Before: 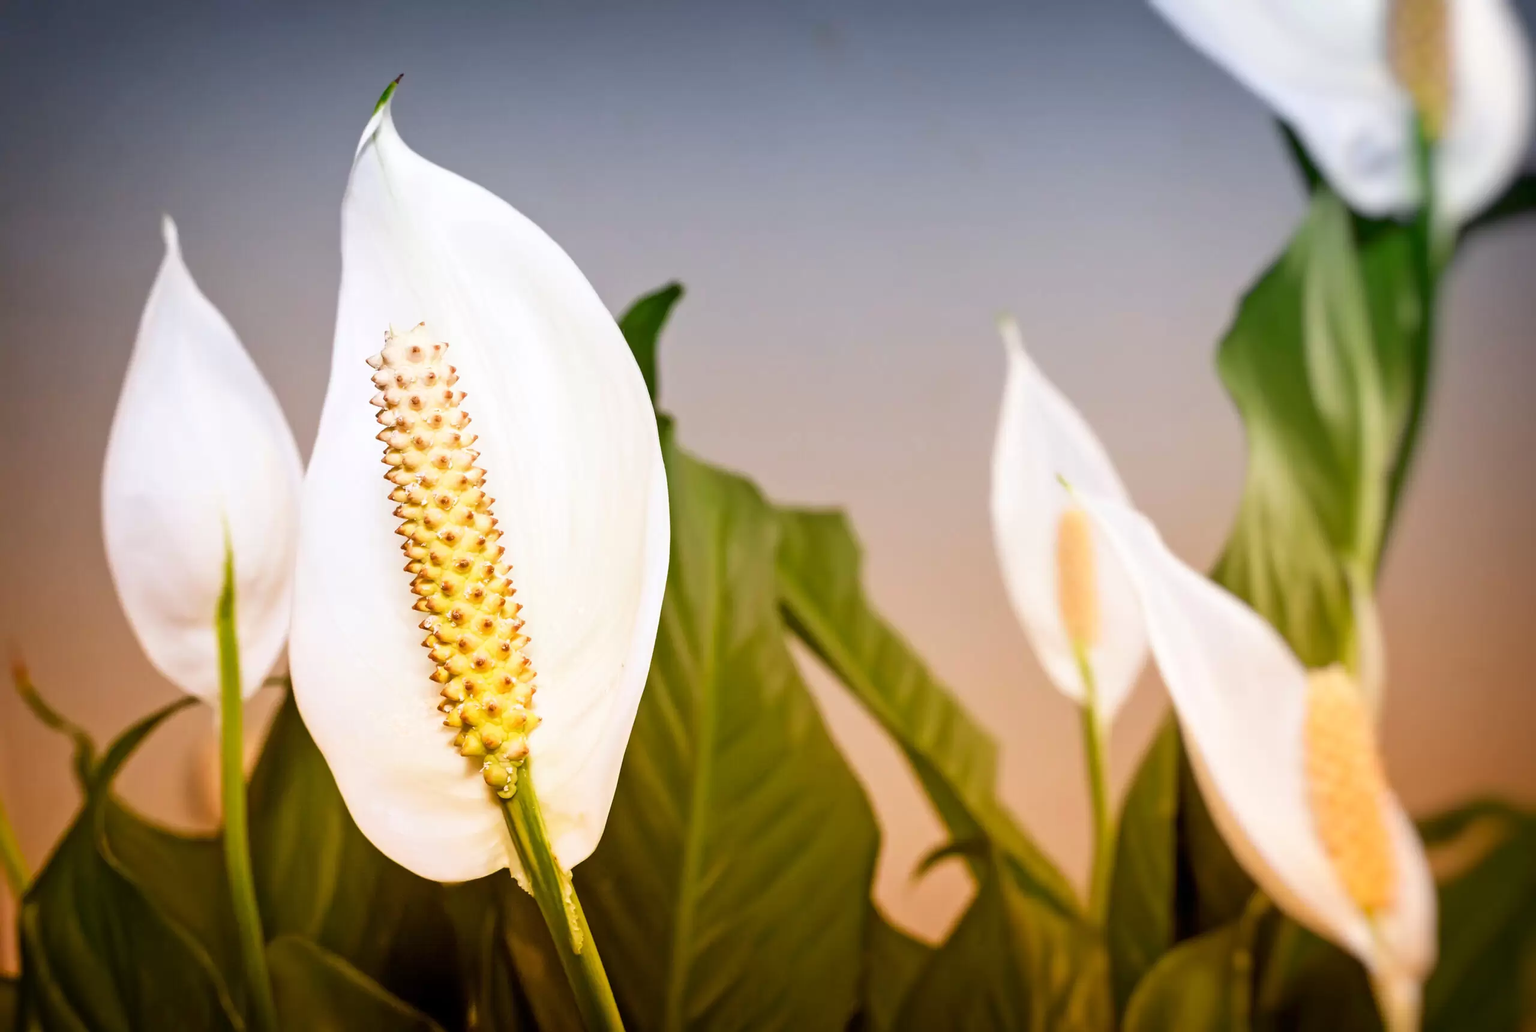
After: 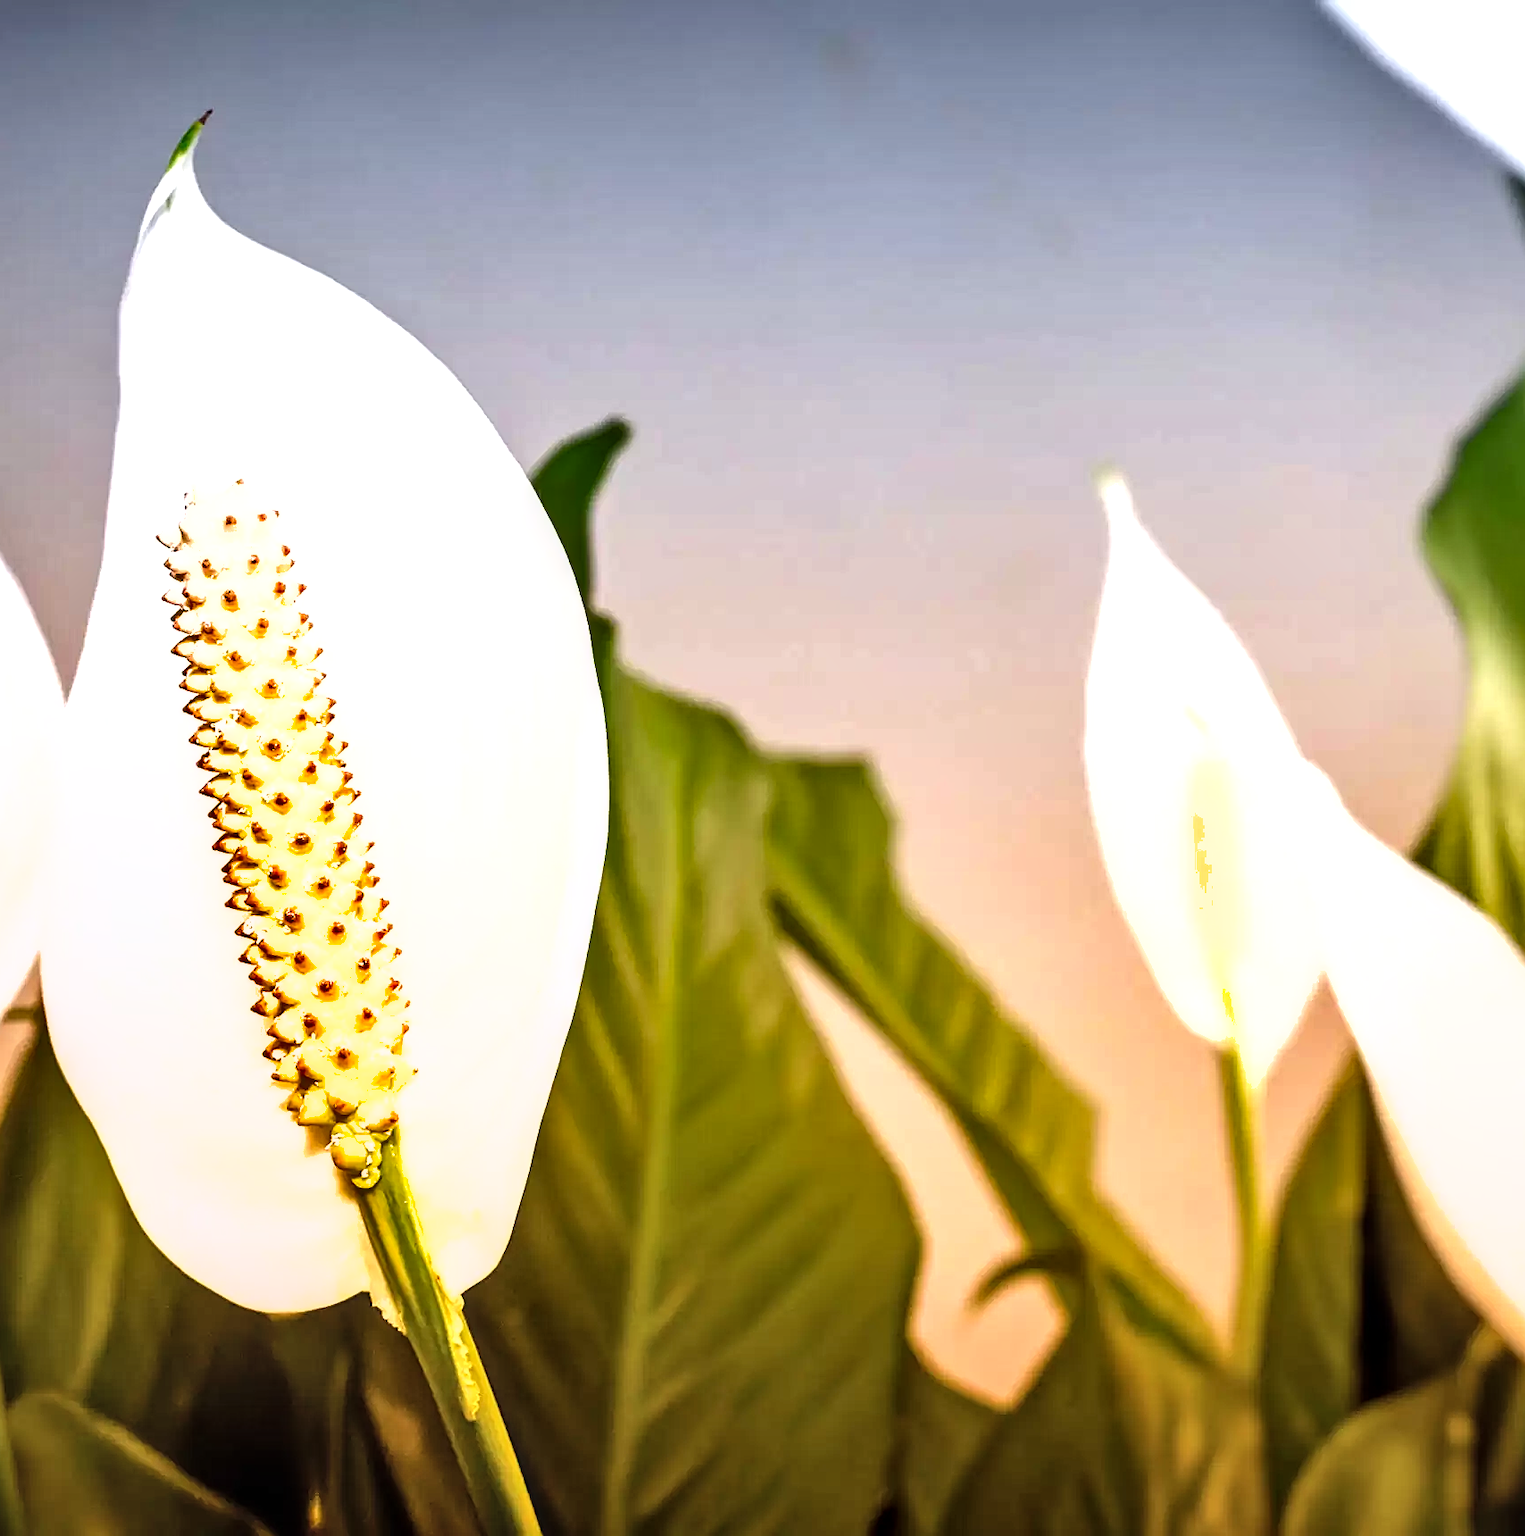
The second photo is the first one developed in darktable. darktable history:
tone equalizer: -8 EV -0.71 EV, -7 EV -0.709 EV, -6 EV -0.624 EV, -5 EV -0.415 EV, -3 EV 0.393 EV, -2 EV 0.6 EV, -1 EV 0.697 EV, +0 EV 0.77 EV
shadows and highlights: soften with gaussian
sharpen: on, module defaults
crop: left 17.006%, right 16.252%
local contrast: on, module defaults
